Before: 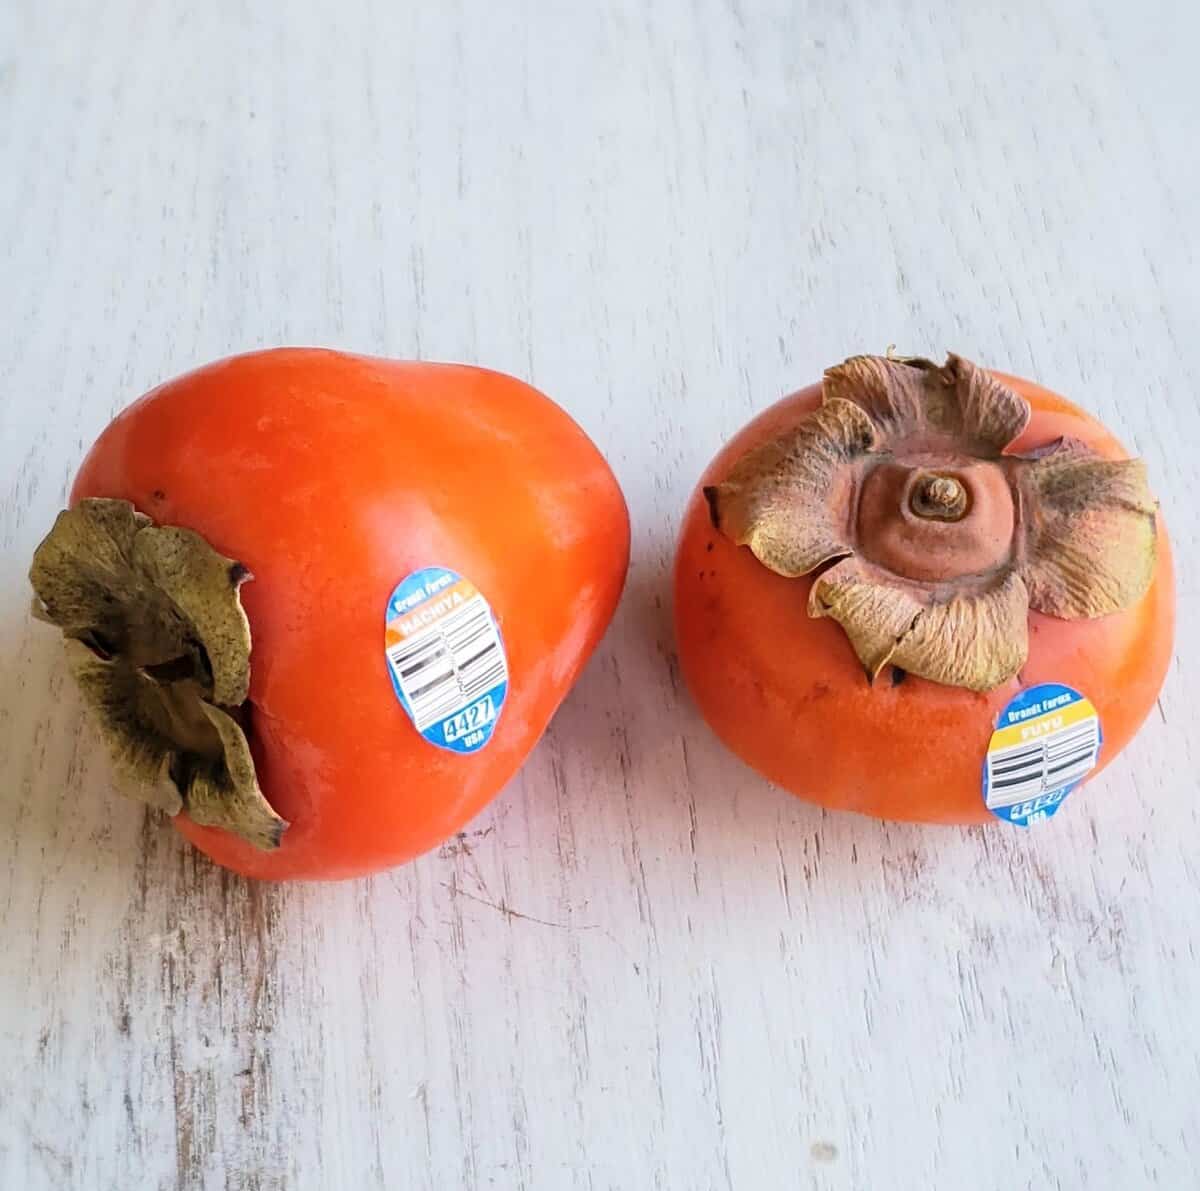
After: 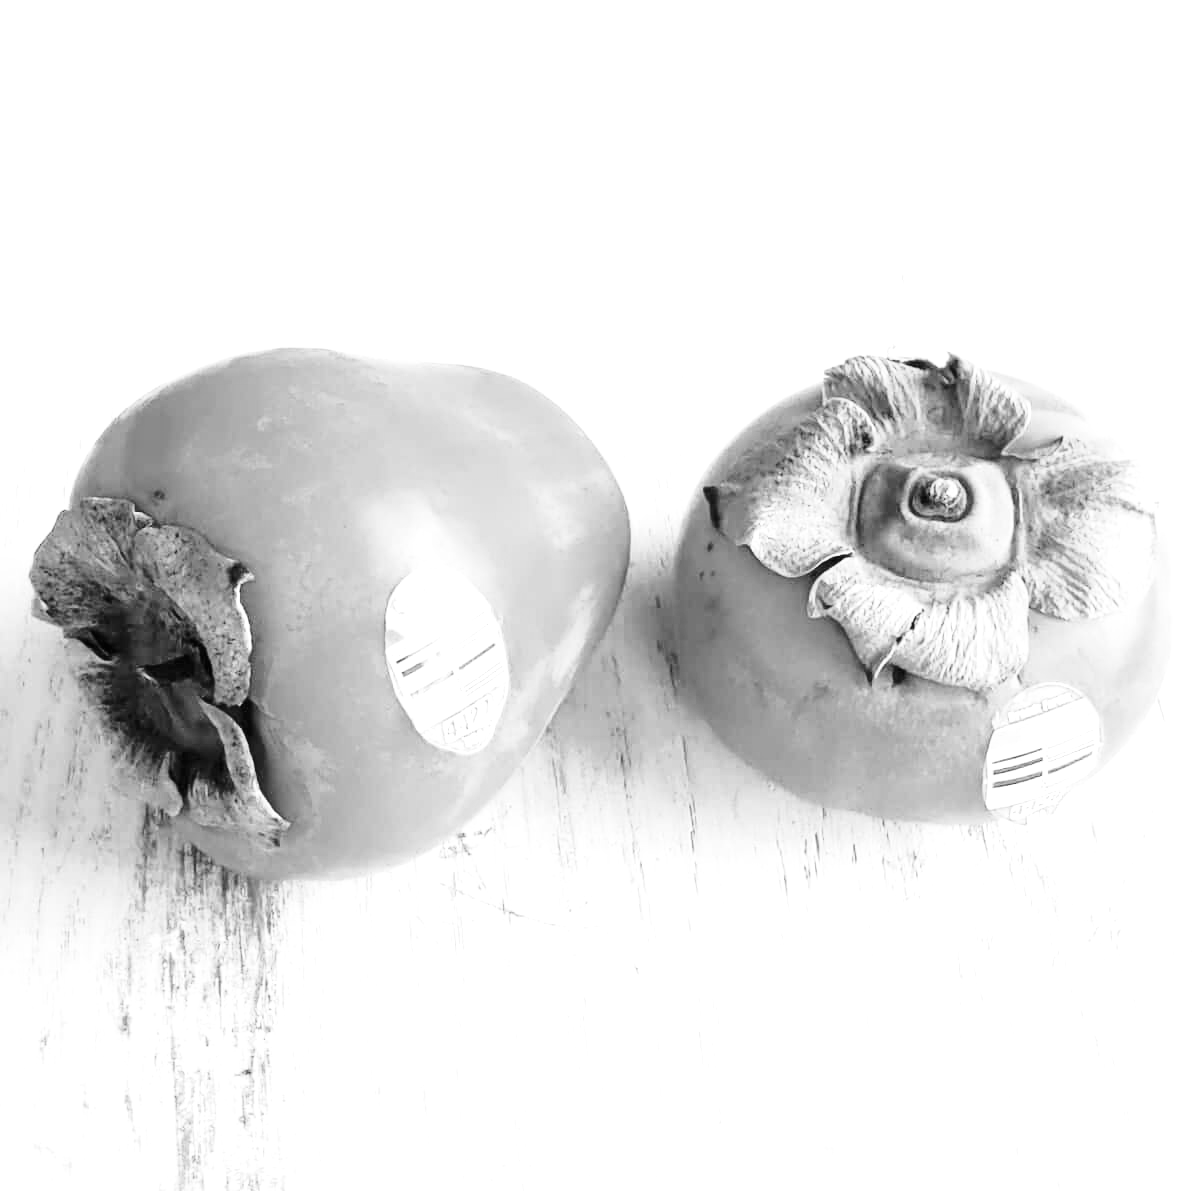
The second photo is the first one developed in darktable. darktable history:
base curve: curves: ch0 [(0, 0) (0.028, 0.03) (0.121, 0.232) (0.46, 0.748) (0.859, 0.968) (1, 1)], preserve colors none
color calibration: output gray [0.253, 0.26, 0.487, 0], gray › normalize channels true, illuminant as shot in camera, x 0.358, y 0.373, temperature 4628.91 K, gamut compression 0.024
tone equalizer: edges refinement/feathering 500, mask exposure compensation -1.57 EV, preserve details no
exposure: black level correction 0, exposure 1 EV, compensate exposure bias true, compensate highlight preservation false
